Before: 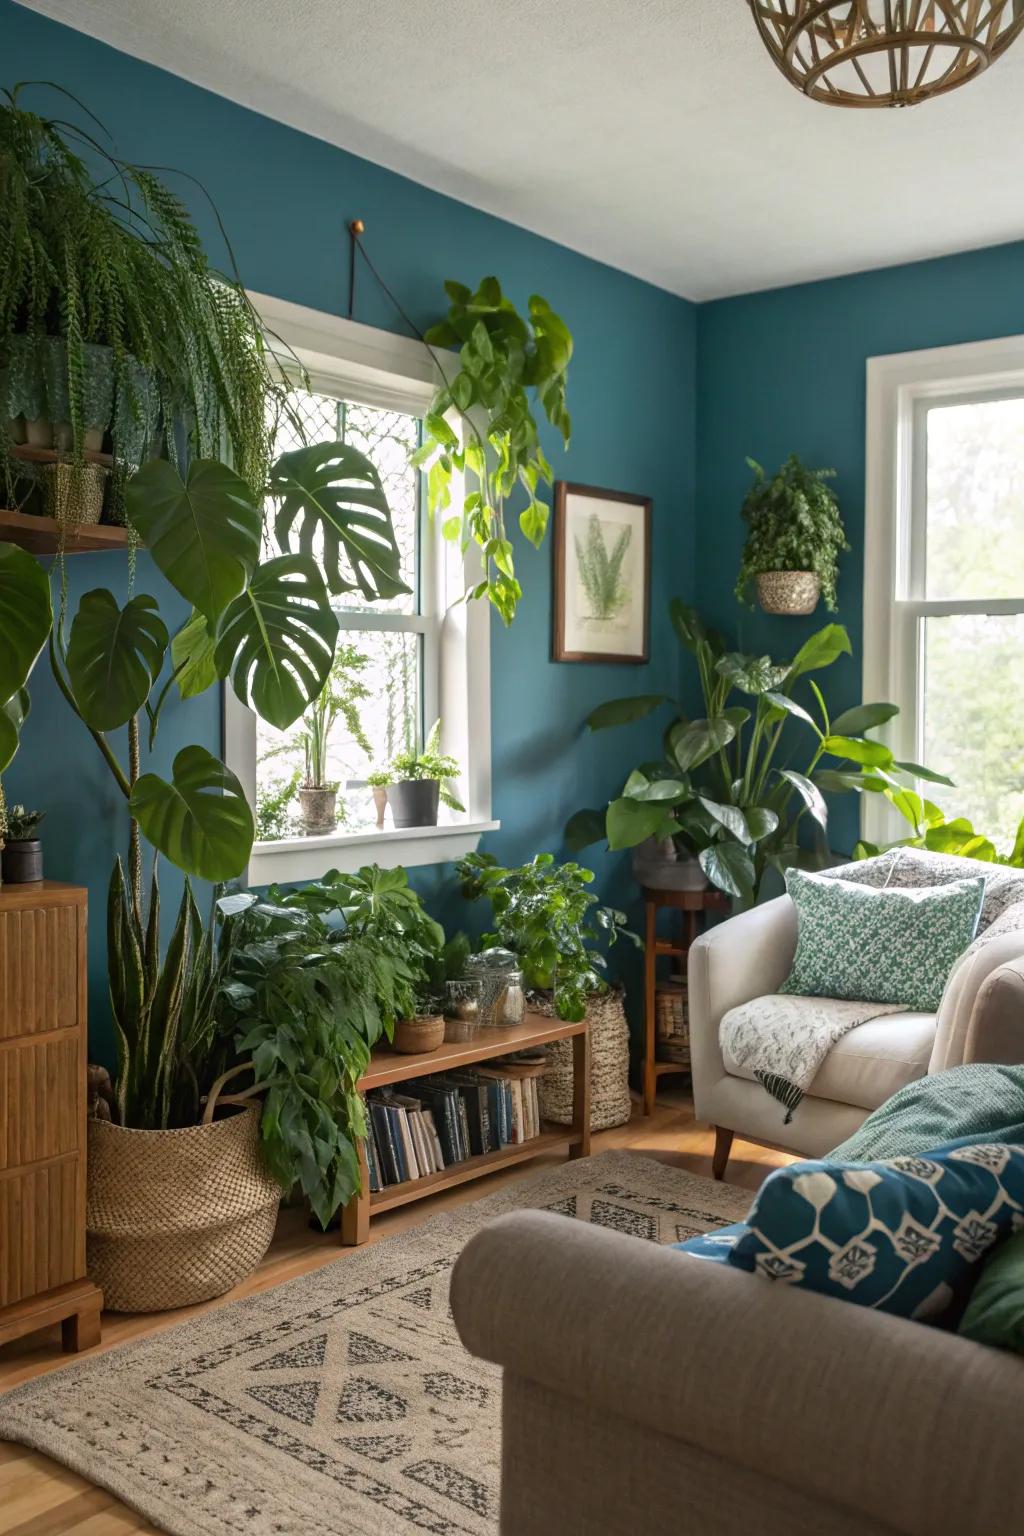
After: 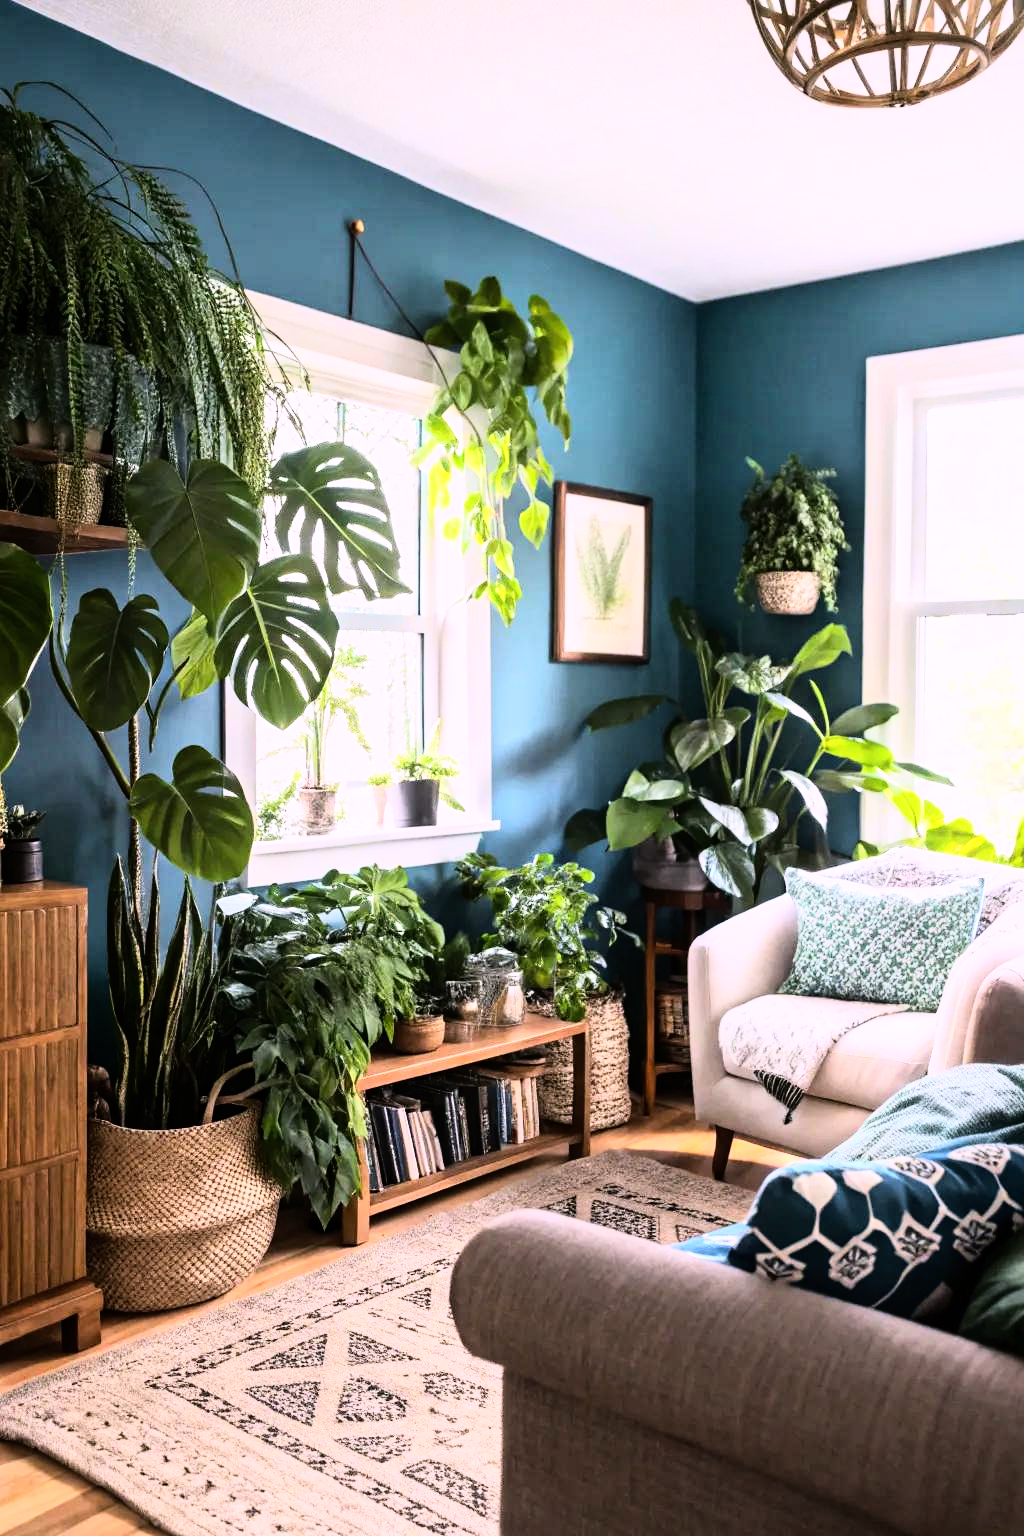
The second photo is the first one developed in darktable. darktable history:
white balance: red 1.066, blue 1.119
rgb curve: curves: ch0 [(0, 0) (0.21, 0.15) (0.24, 0.21) (0.5, 0.75) (0.75, 0.96) (0.89, 0.99) (1, 1)]; ch1 [(0, 0.02) (0.21, 0.13) (0.25, 0.2) (0.5, 0.67) (0.75, 0.9) (0.89, 0.97) (1, 1)]; ch2 [(0, 0.02) (0.21, 0.13) (0.25, 0.2) (0.5, 0.67) (0.75, 0.9) (0.89, 0.97) (1, 1)], compensate middle gray true
